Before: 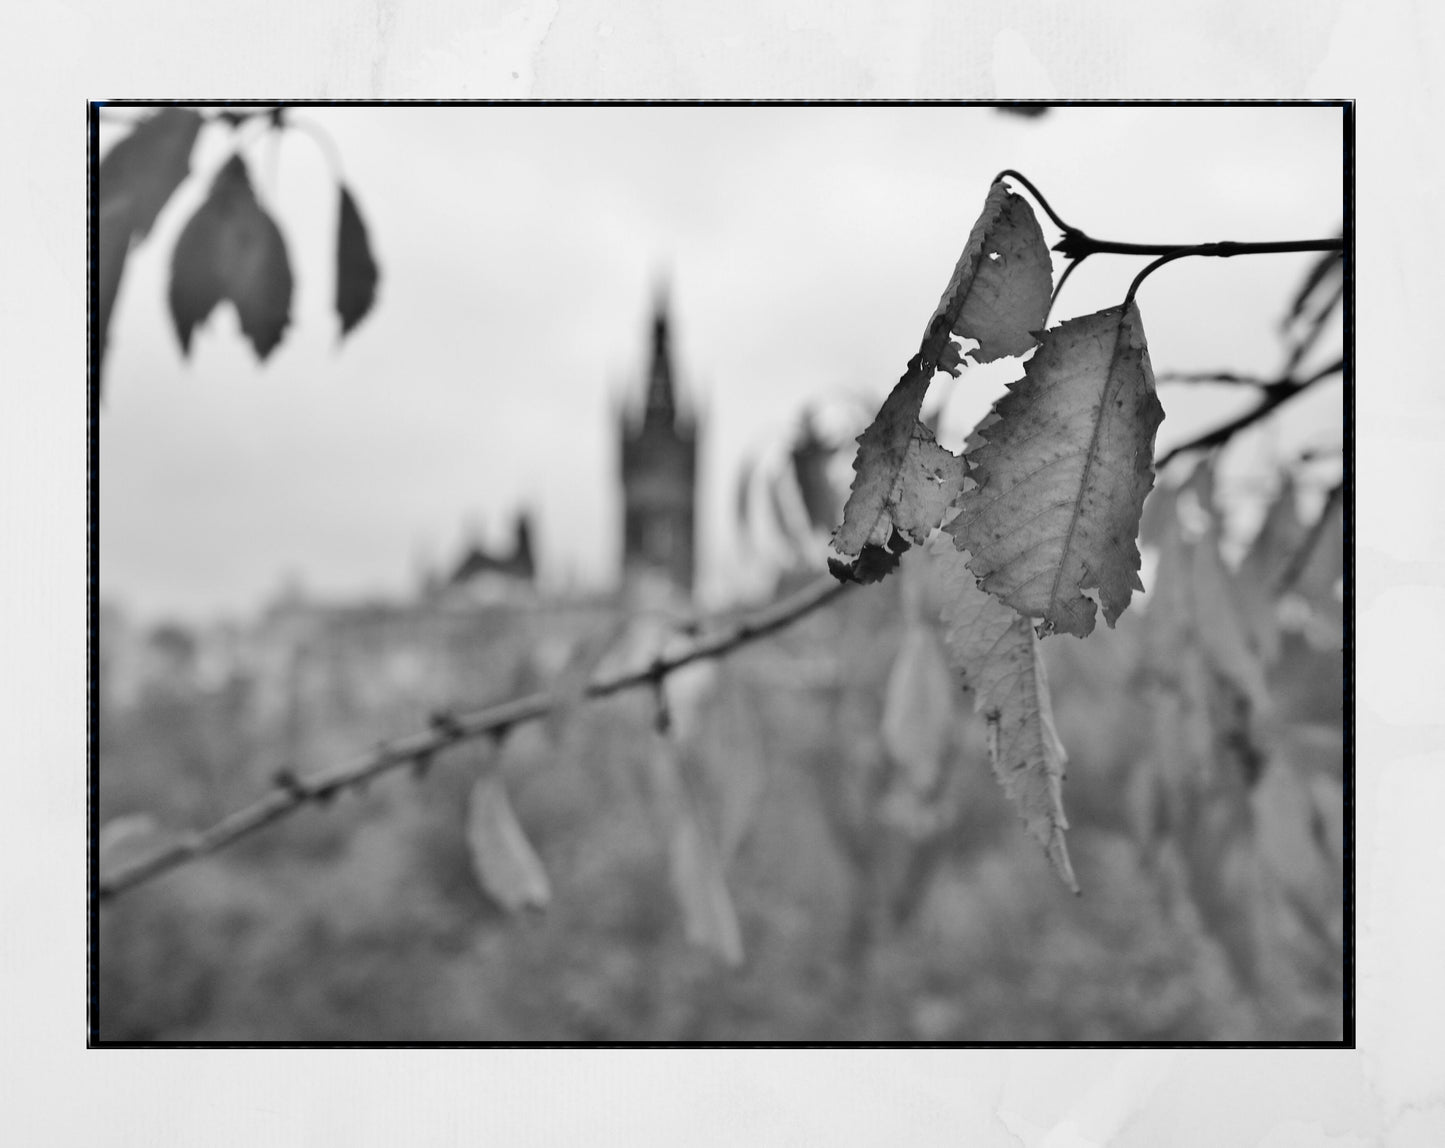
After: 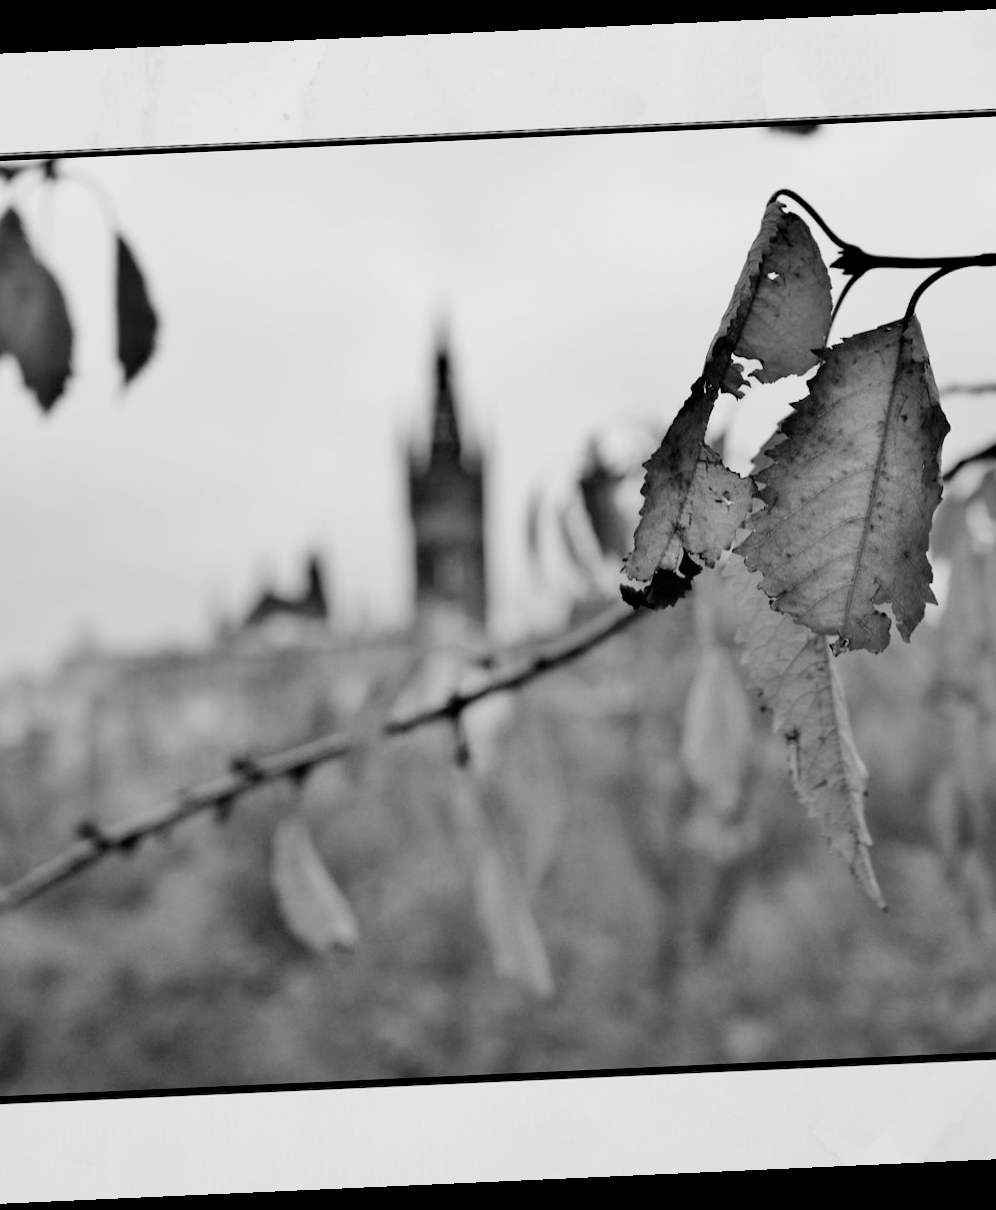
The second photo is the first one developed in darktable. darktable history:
monochrome: on, module defaults
crop and rotate: left 15.546%, right 17.787%
rotate and perspective: rotation -2.56°, automatic cropping off
color balance rgb: perceptual saturation grading › global saturation 35%, perceptual saturation grading › highlights -25%, perceptual saturation grading › shadows 25%, global vibrance 10%
filmic rgb: black relative exposure -5 EV, white relative exposure 3.2 EV, hardness 3.42, contrast 1.2, highlights saturation mix -30%
